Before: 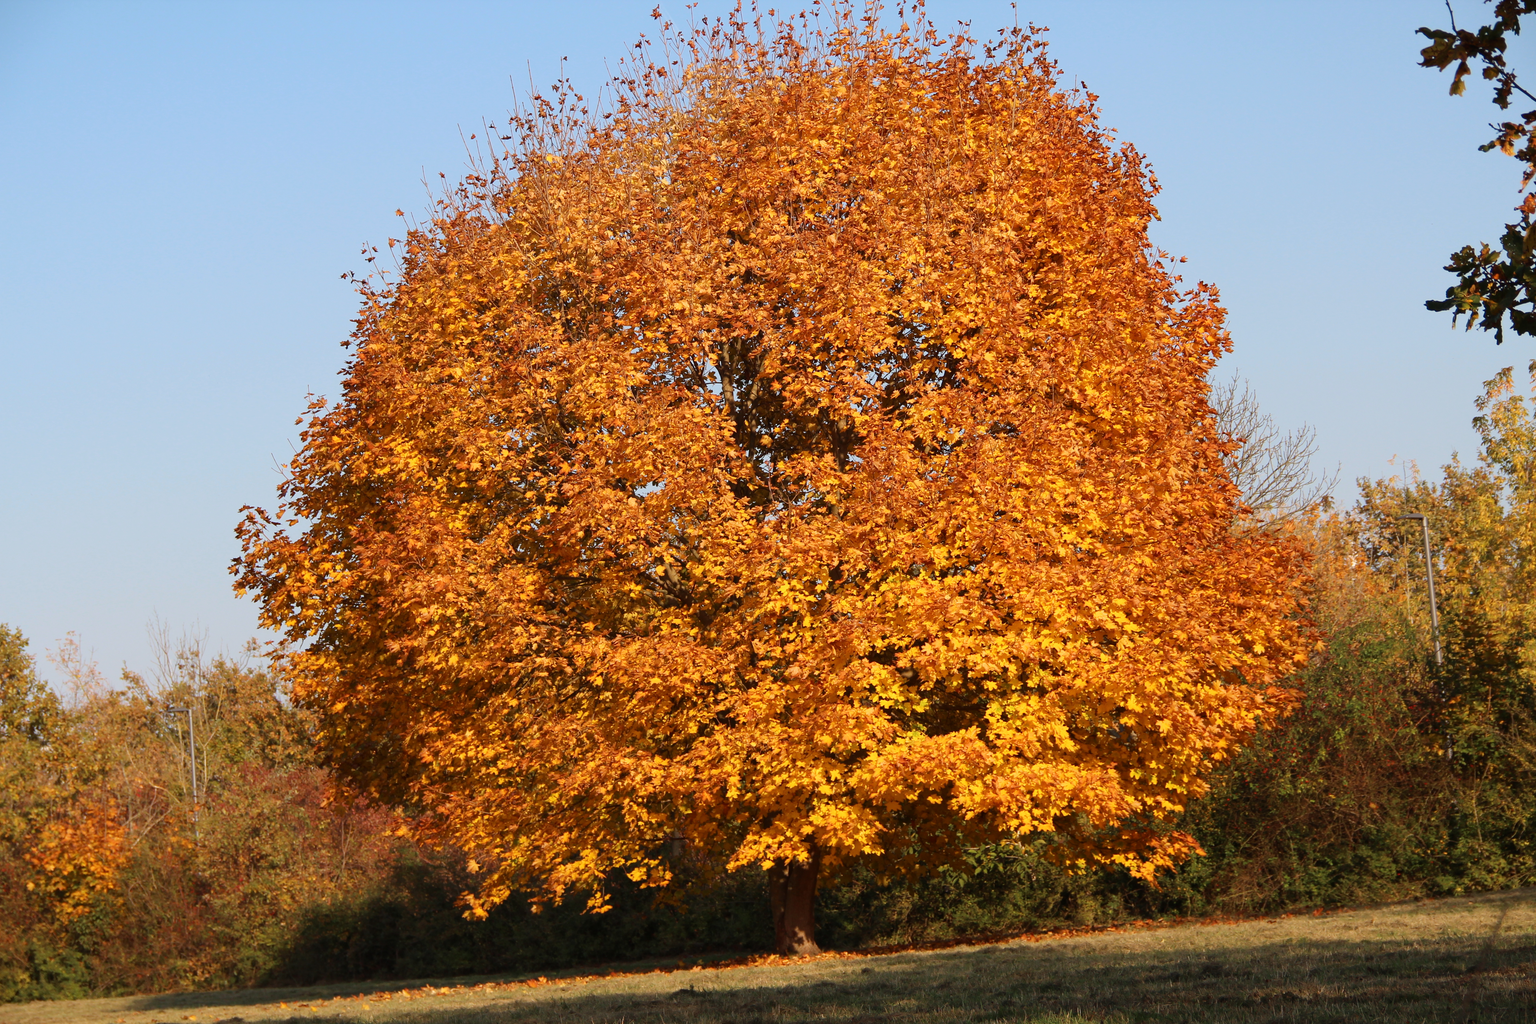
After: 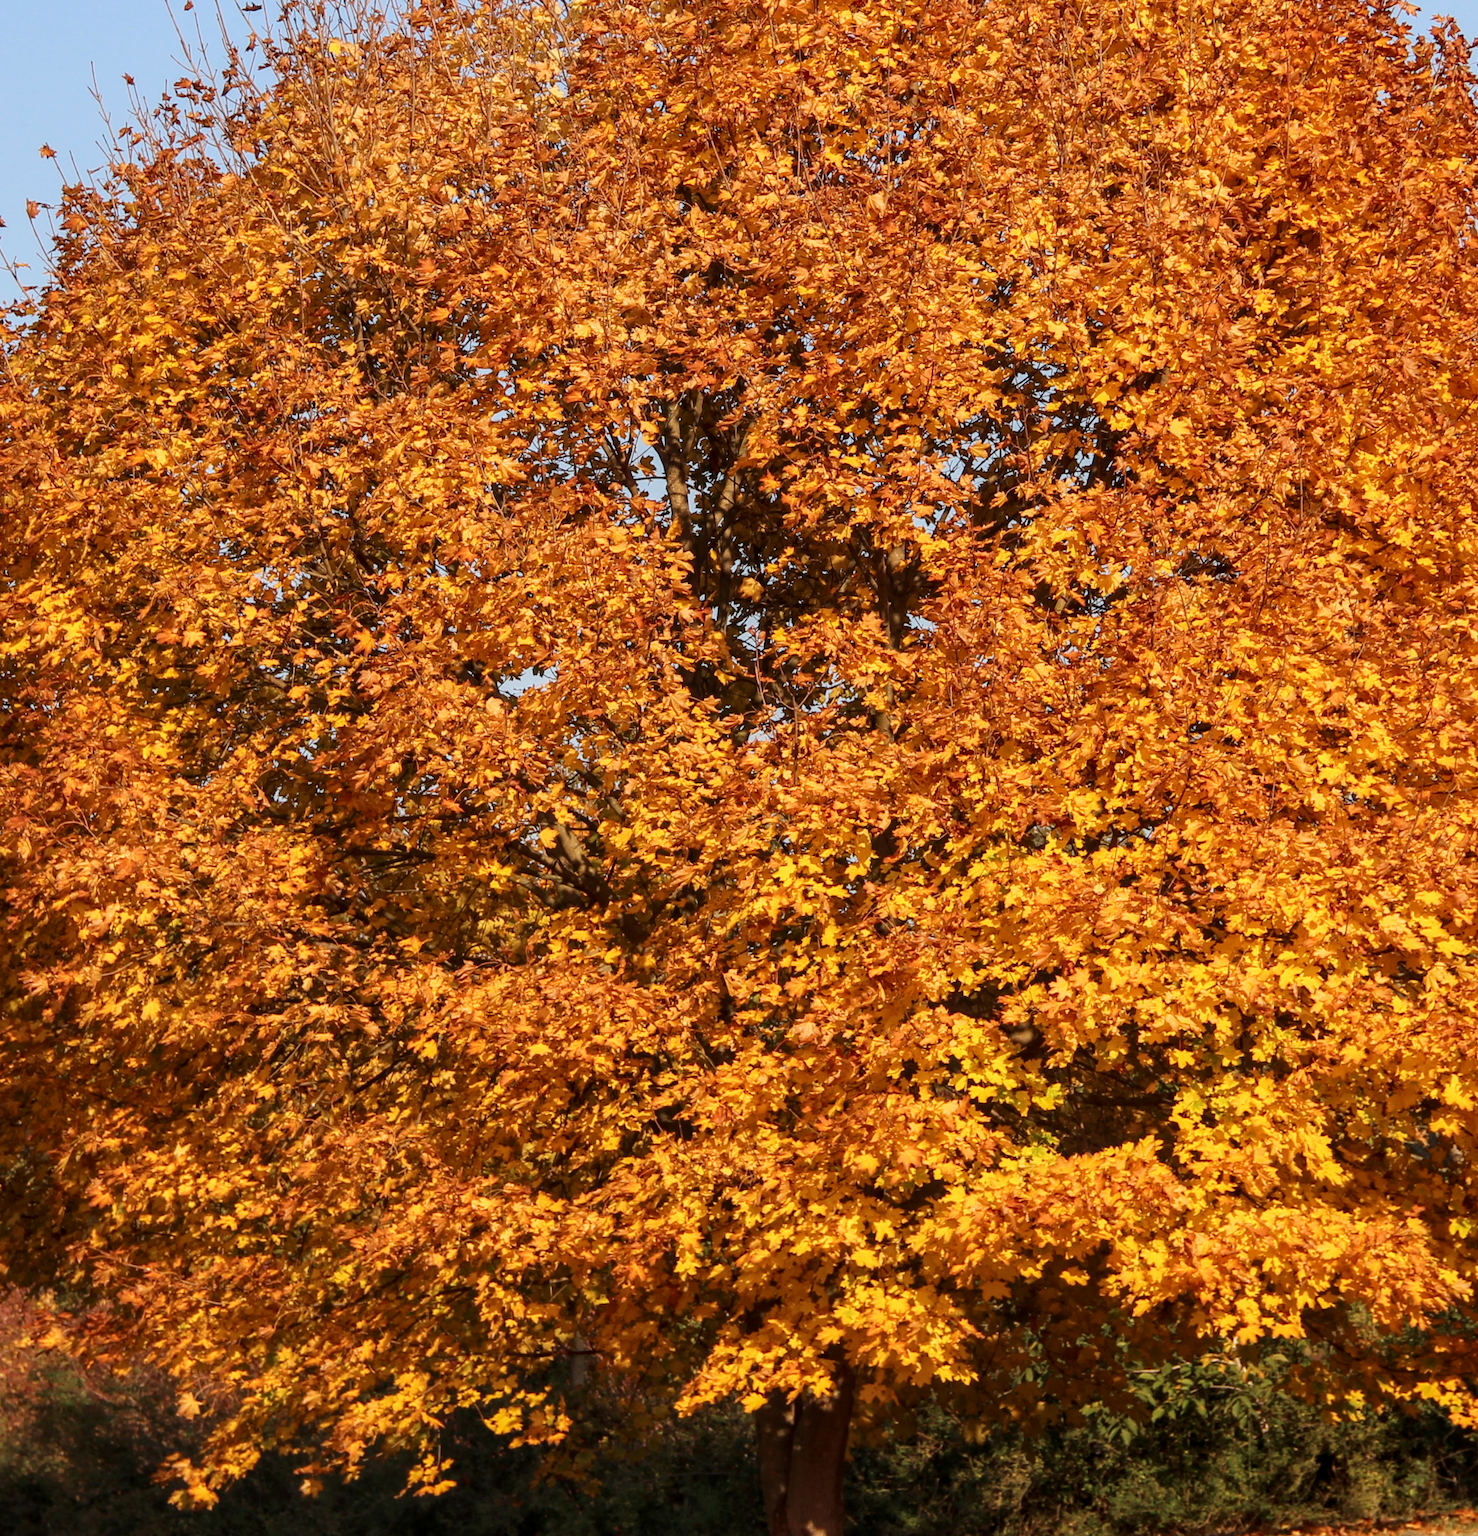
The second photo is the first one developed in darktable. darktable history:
crop and rotate: angle 0.024°, left 24.404%, top 13.08%, right 25.385%, bottom 8.678%
local contrast: on, module defaults
